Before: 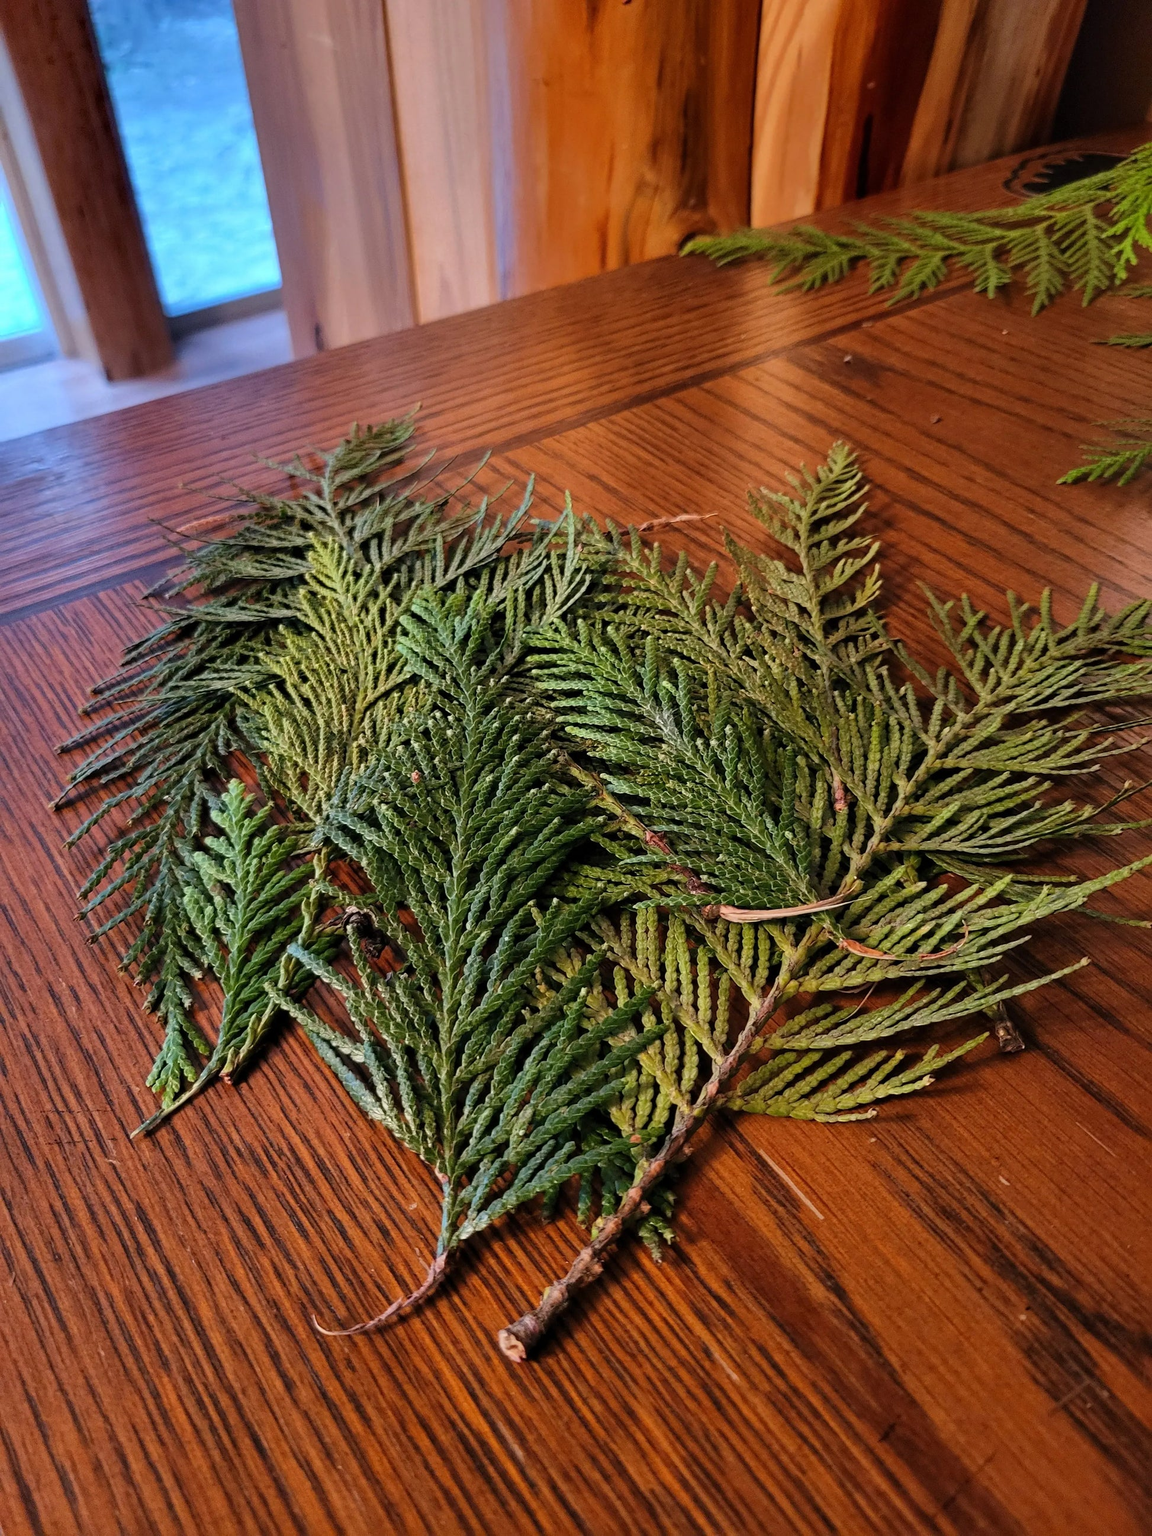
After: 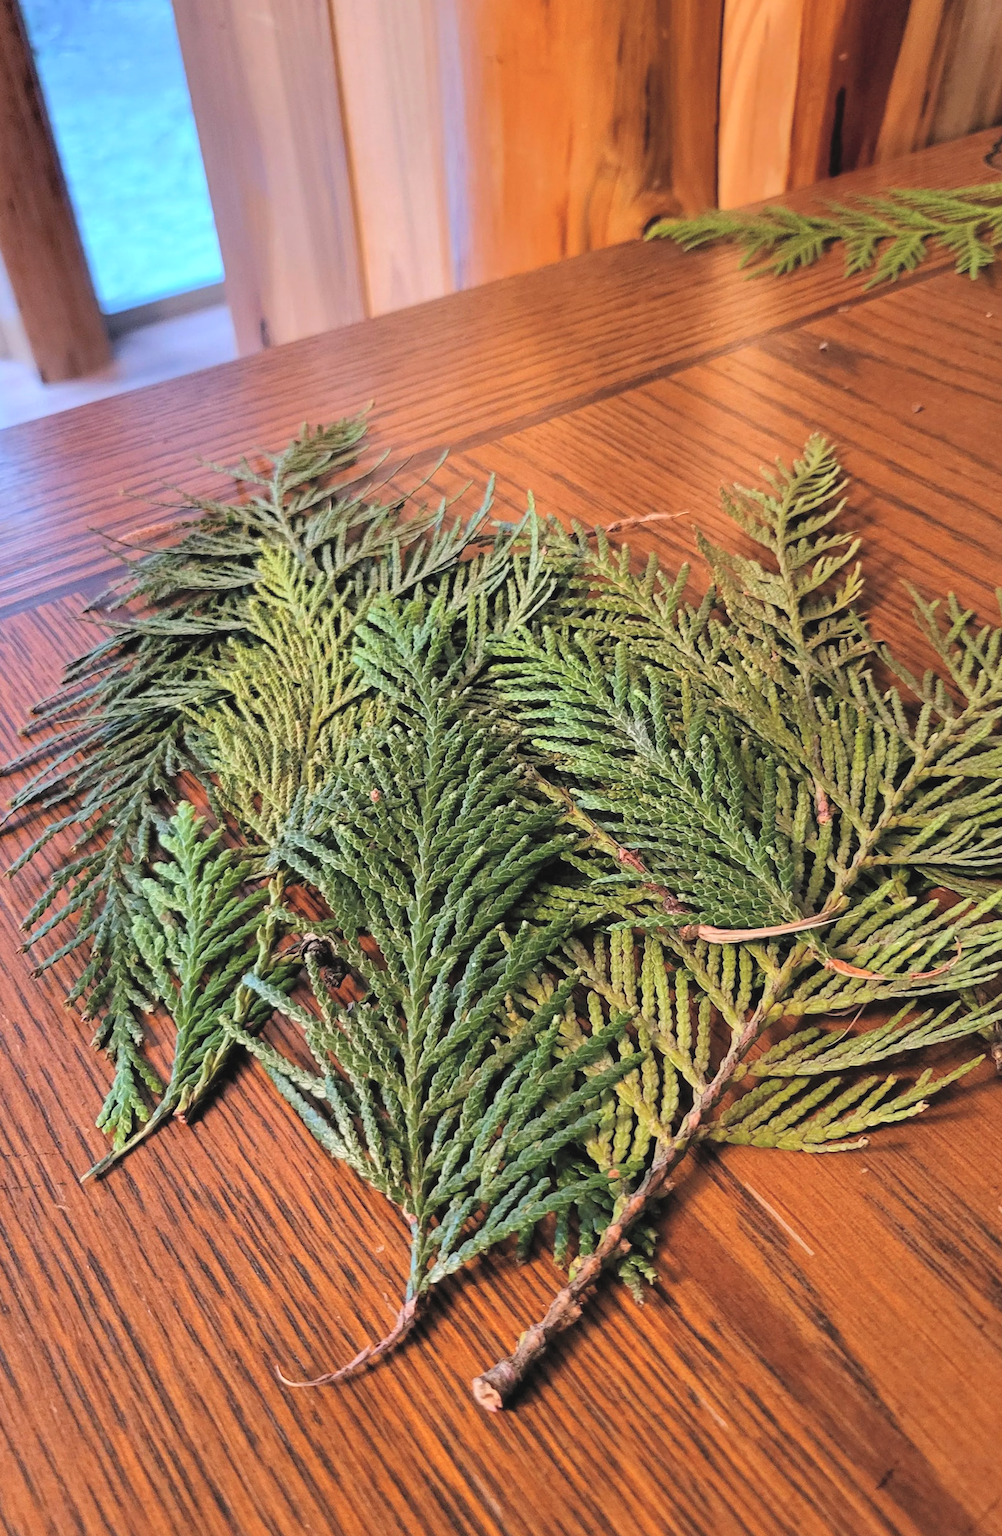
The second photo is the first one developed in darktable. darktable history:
exposure: black level correction -0.001, exposure 0.08 EV, compensate highlight preservation false
contrast brightness saturation: brightness 0.28
crop and rotate: angle 1°, left 4.281%, top 0.642%, right 11.383%, bottom 2.486%
